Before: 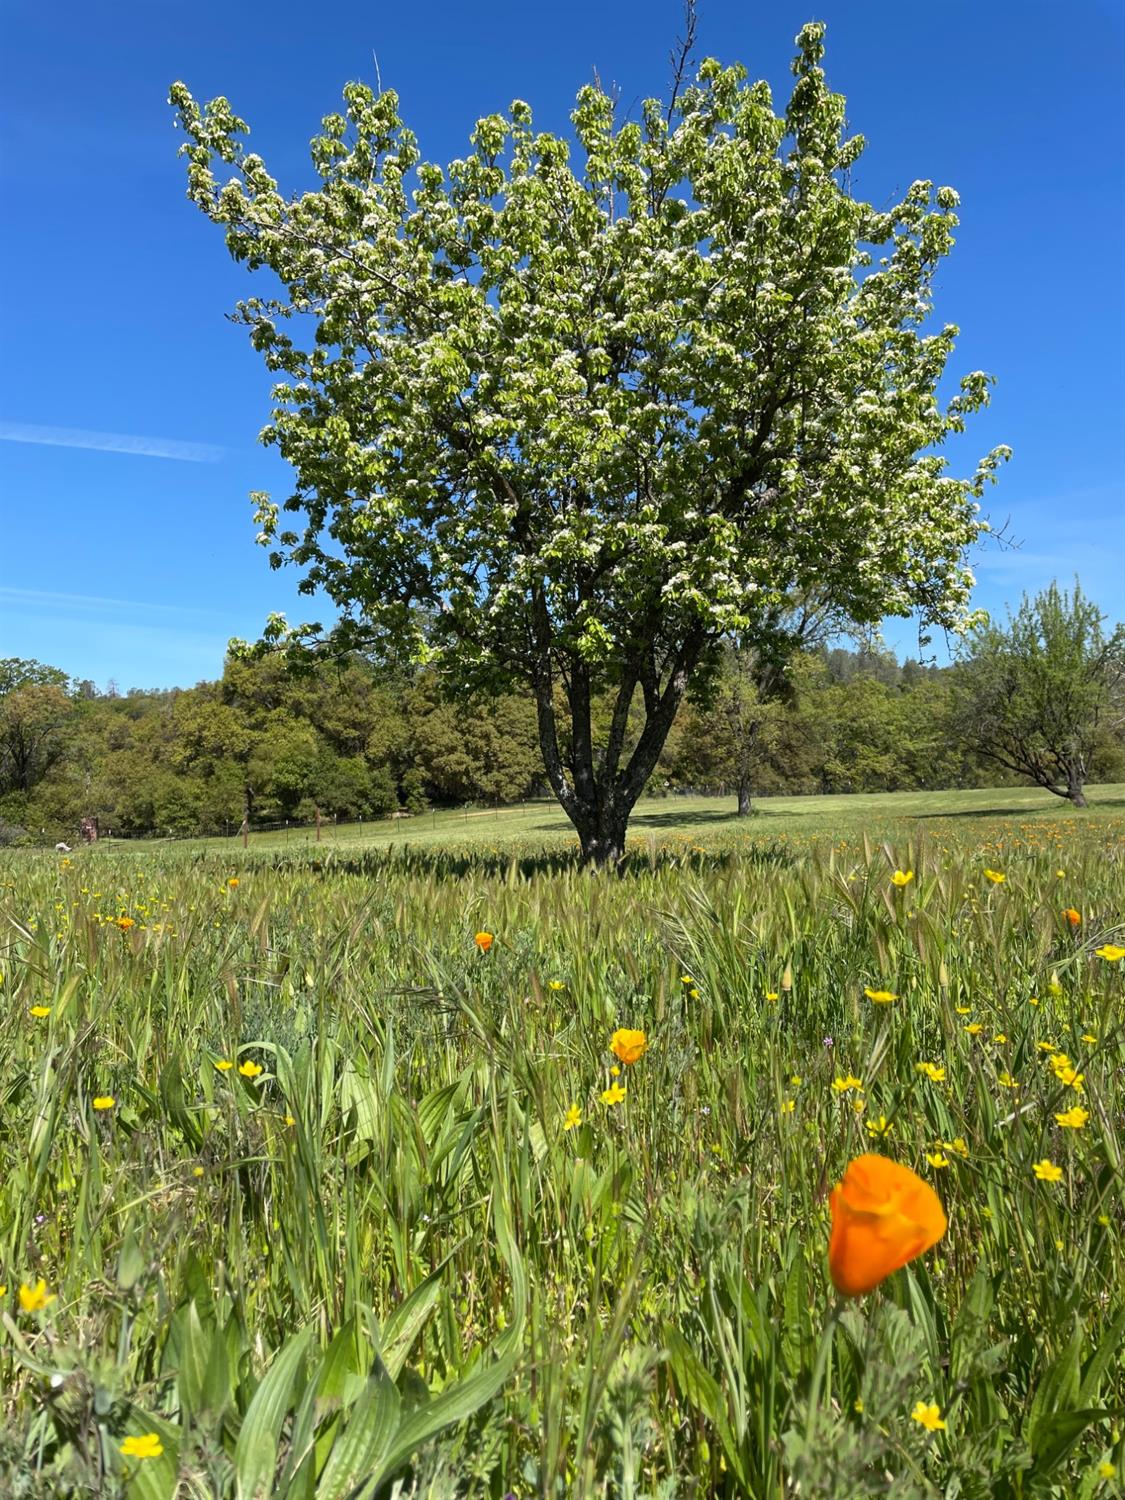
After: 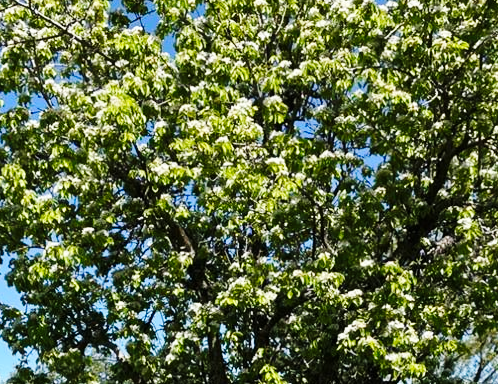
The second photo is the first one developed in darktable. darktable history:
crop: left 28.886%, top 16.841%, right 26.776%, bottom 57.508%
base curve: curves: ch0 [(0, 0) (0.032, 0.025) (0.121, 0.166) (0.206, 0.329) (0.605, 0.79) (1, 1)], preserve colors none
